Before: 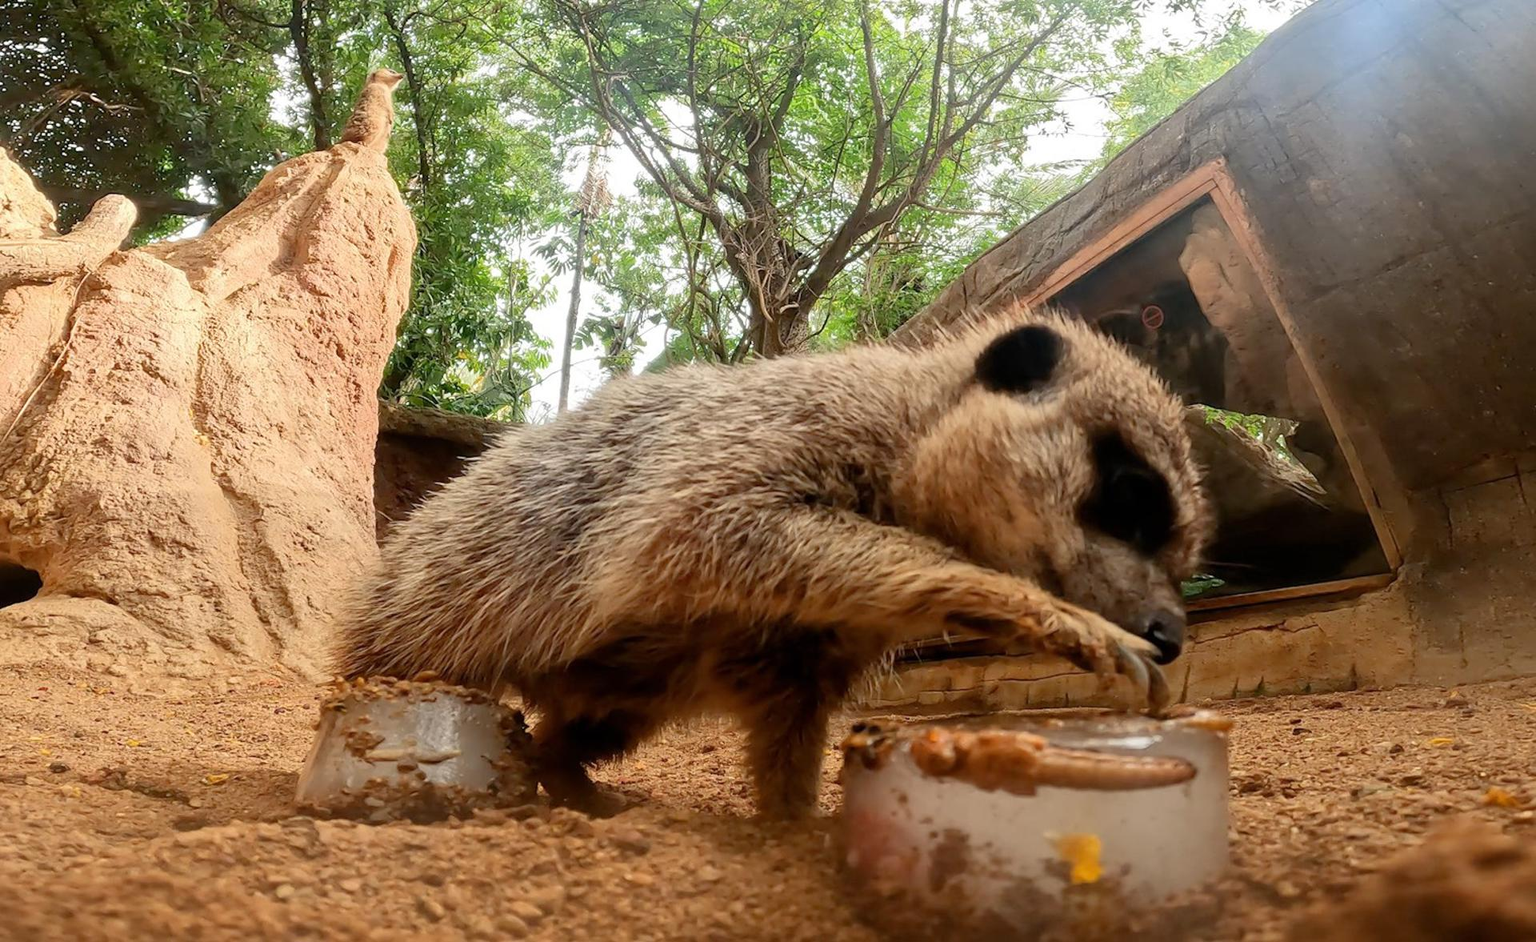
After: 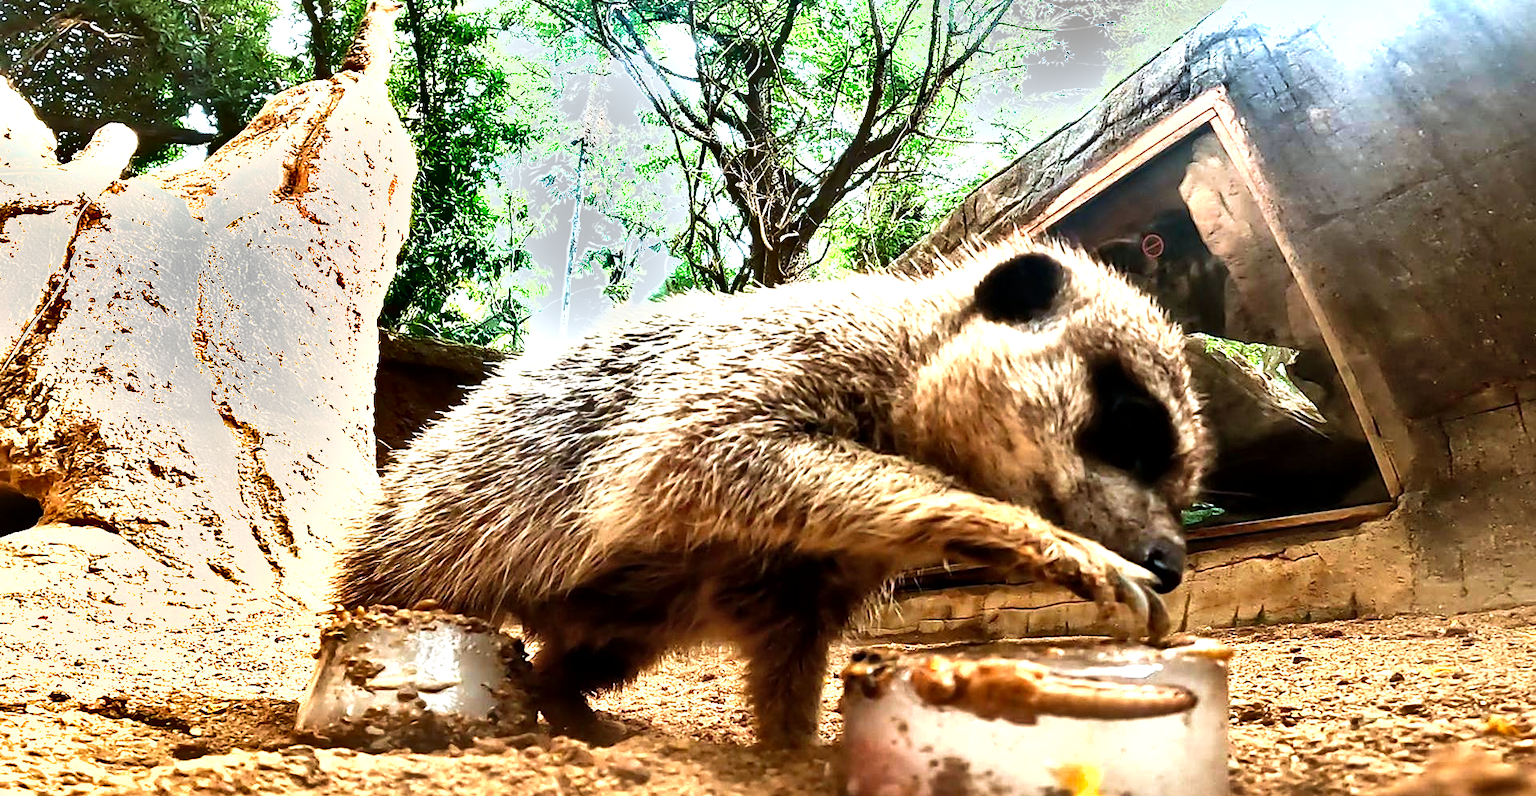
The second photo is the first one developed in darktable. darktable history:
shadows and highlights: white point adjustment 0.049, soften with gaussian
local contrast: mode bilateral grid, contrast 20, coarseness 51, detail 120%, midtone range 0.2
crop: top 7.588%, bottom 7.736%
color calibration: illuminant F (fluorescent), F source F9 (Cool White Deluxe 4150 K) – high CRI, x 0.374, y 0.373, temperature 4152.54 K
sharpen: amount 0.201
velvia: on, module defaults
levels: levels [0, 0.352, 0.703]
tone equalizer: -8 EV -0.727 EV, -7 EV -0.677 EV, -6 EV -0.608 EV, -5 EV -0.395 EV, -3 EV 0.388 EV, -2 EV 0.6 EV, -1 EV 0.678 EV, +0 EV 0.744 EV, edges refinement/feathering 500, mask exposure compensation -1.57 EV, preserve details no
